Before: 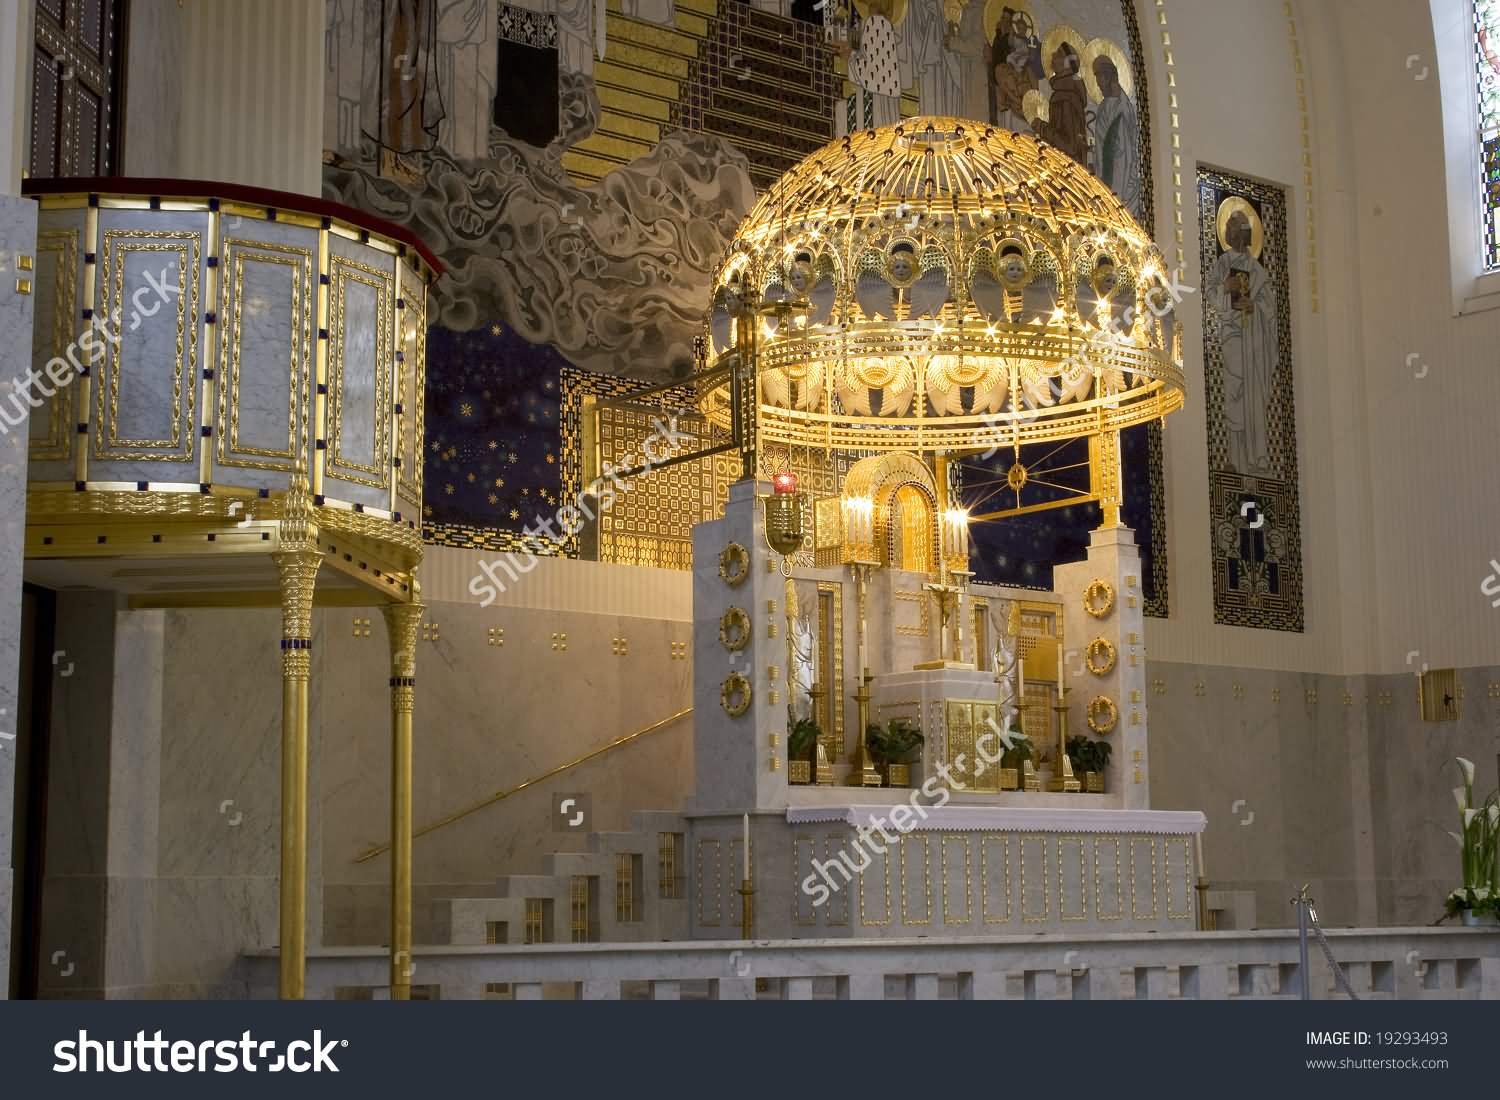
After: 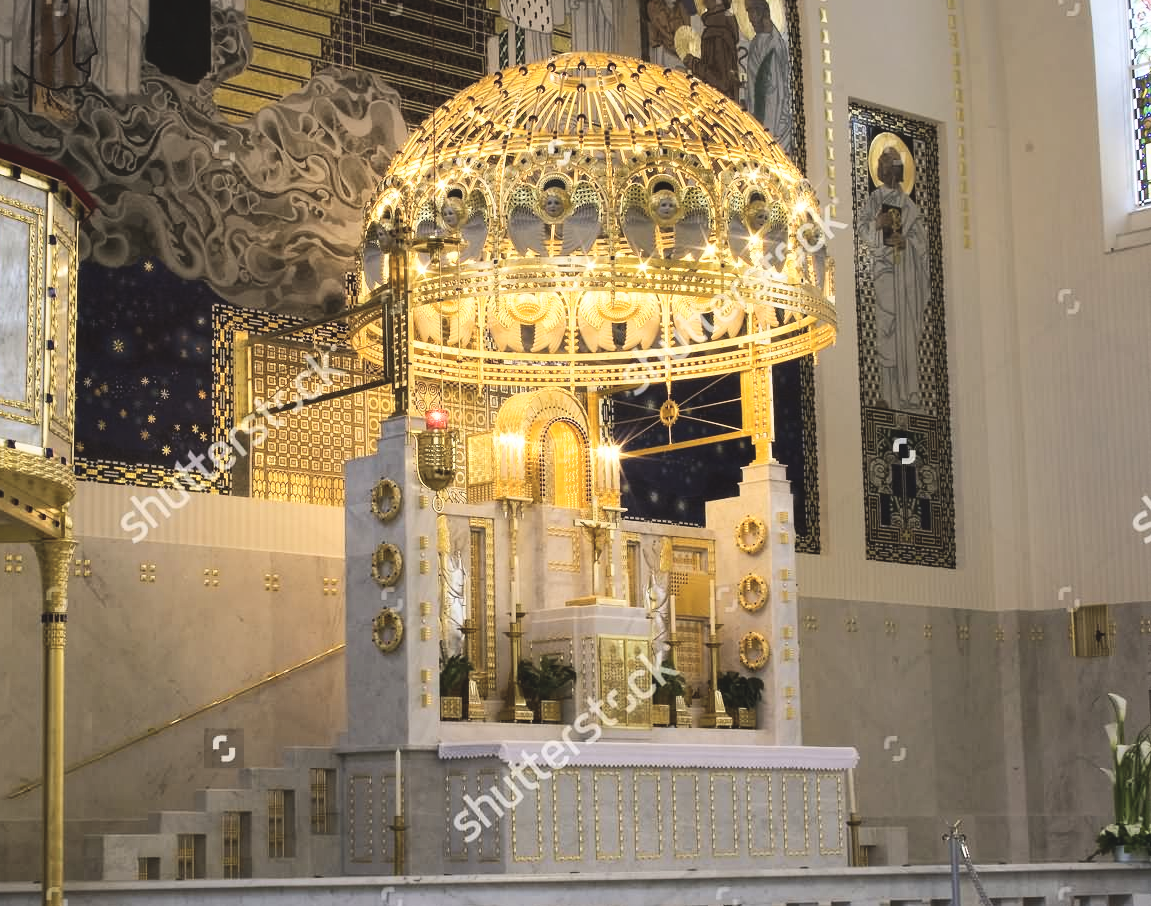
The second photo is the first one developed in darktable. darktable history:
base curve: curves: ch0 [(0, 0) (0.032, 0.025) (0.121, 0.166) (0.206, 0.329) (0.605, 0.79) (1, 1)]
crop: left 23.202%, top 5.899%, bottom 11.72%
exposure: black level correction -0.015, compensate highlight preservation false
